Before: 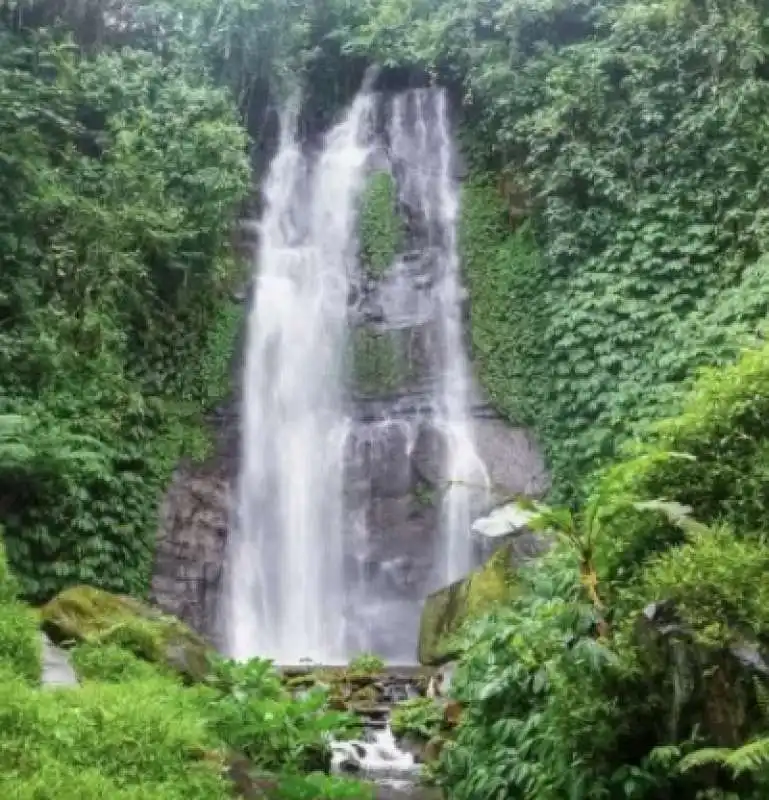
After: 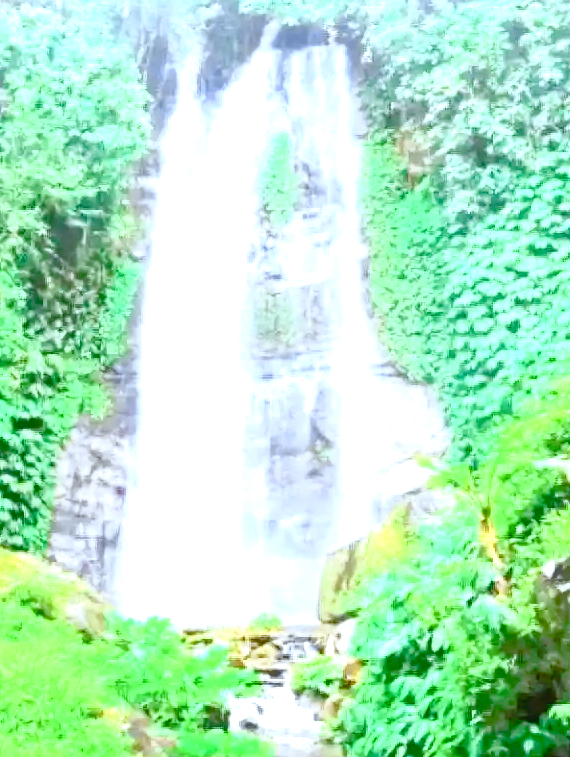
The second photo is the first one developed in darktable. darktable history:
white balance: red 0.924, blue 1.095
tone curve: curves: ch0 [(0, 0.074) (0.129, 0.136) (0.285, 0.301) (0.689, 0.764) (0.854, 0.926) (0.987, 0.977)]; ch1 [(0, 0) (0.337, 0.249) (0.434, 0.437) (0.485, 0.491) (0.515, 0.495) (0.566, 0.57) (0.625, 0.625) (0.764, 0.806) (1, 1)]; ch2 [(0, 0) (0.314, 0.301) (0.401, 0.411) (0.505, 0.499) (0.54, 0.54) (0.608, 0.613) (0.706, 0.735) (1, 1)], color space Lab, independent channels, preserve colors none
color balance rgb: perceptual saturation grading › global saturation 35%, perceptual saturation grading › highlights -30%, perceptual saturation grading › shadows 35%, perceptual brilliance grading › global brilliance 3%, perceptual brilliance grading › highlights -3%, perceptual brilliance grading › shadows 3%
exposure: exposure 2.25 EV, compensate highlight preservation false
tone equalizer: -8 EV -0.528 EV, -7 EV -0.319 EV, -6 EV -0.083 EV, -5 EV 0.413 EV, -4 EV 0.985 EV, -3 EV 0.791 EV, -2 EV -0.01 EV, -1 EV 0.14 EV, +0 EV -0.012 EV, smoothing 1
crop and rotate: left 13.15%, top 5.251%, right 12.609%
color correction: saturation 0.85
